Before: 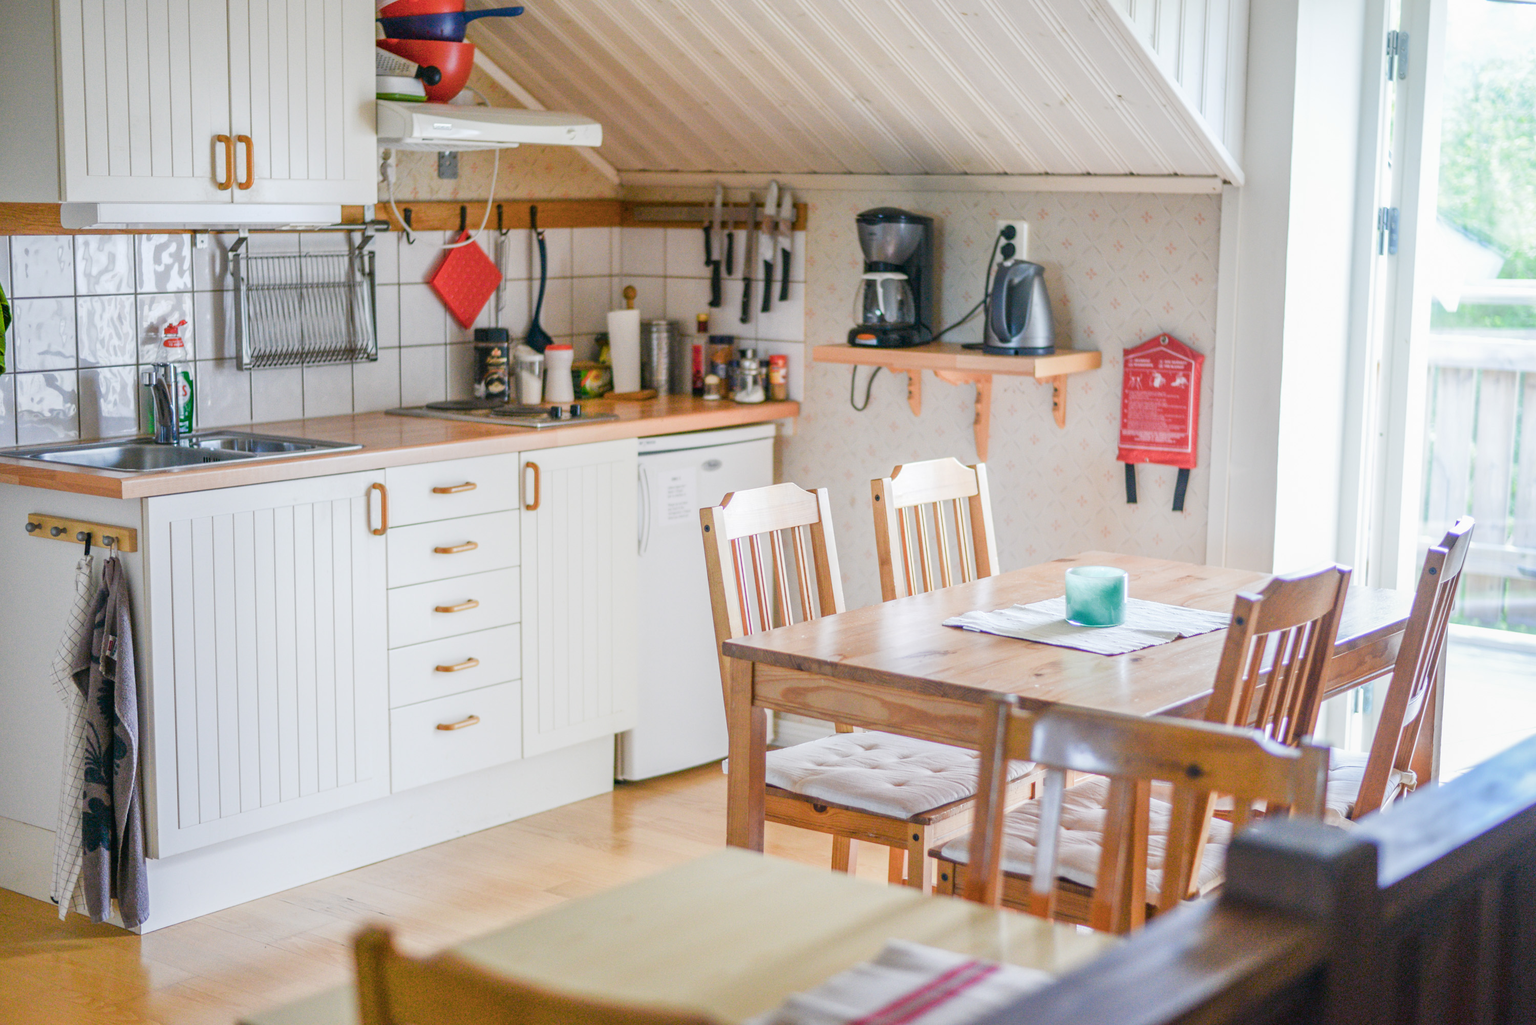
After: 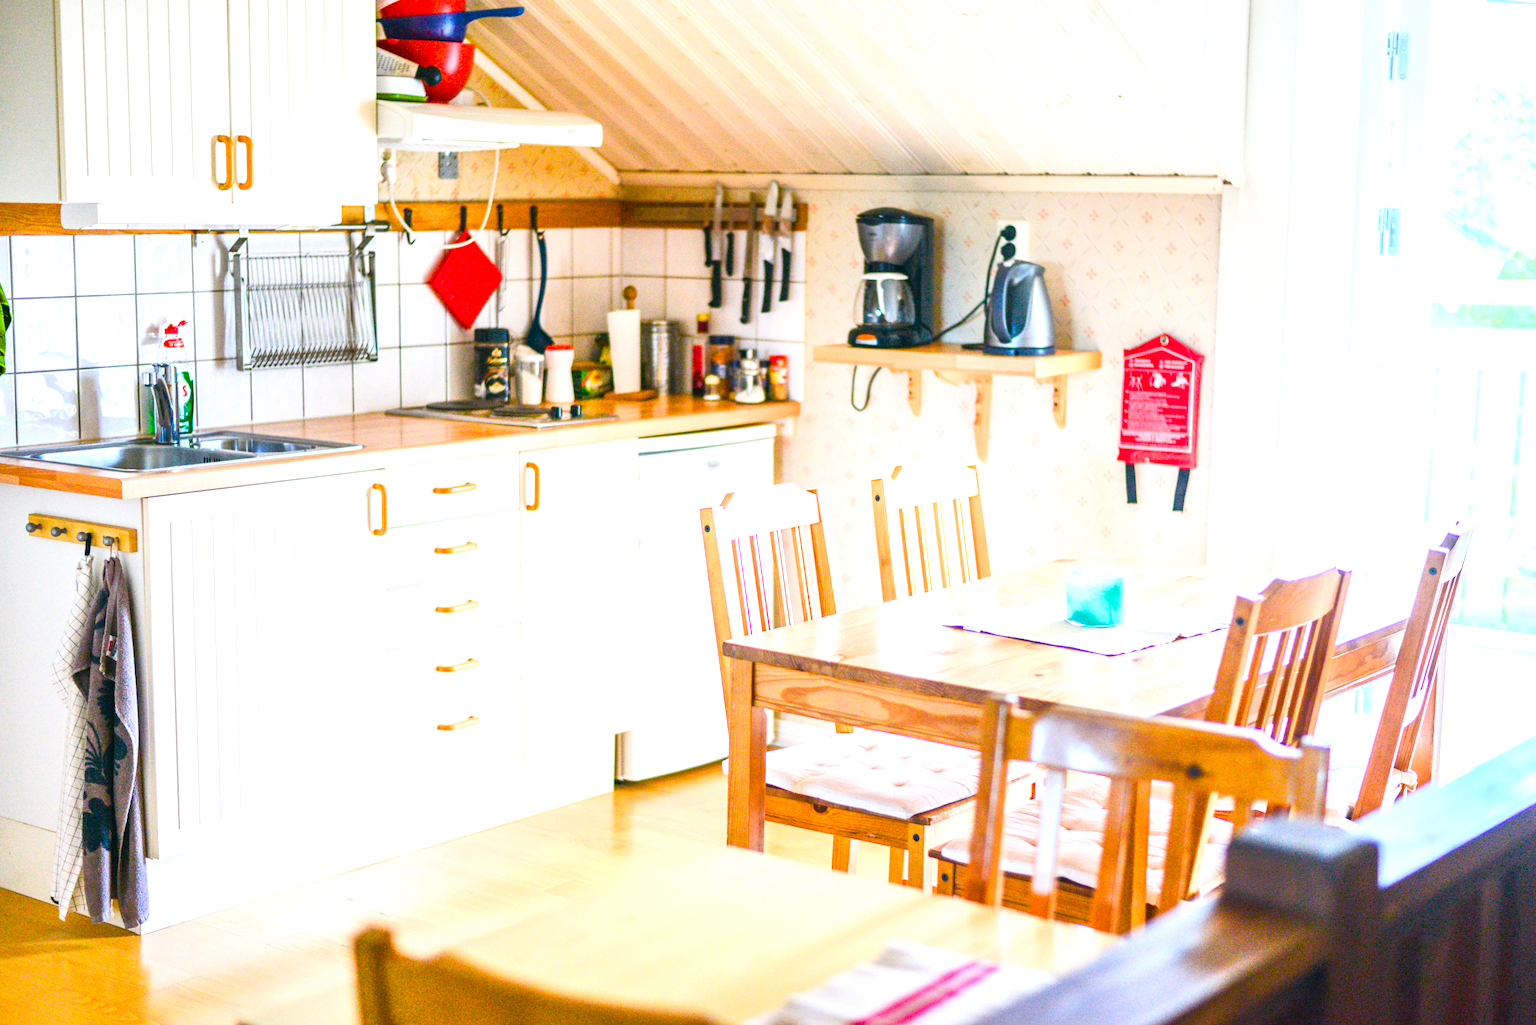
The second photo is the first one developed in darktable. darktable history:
contrast brightness saturation: contrast 0.199, brightness 0.167, saturation 0.218
color balance rgb: shadows lift › hue 87.8°, perceptual saturation grading › global saturation 54.09%, perceptual saturation grading › highlights -50.211%, perceptual saturation grading › mid-tones 40.604%, perceptual saturation grading › shadows 30.465%, perceptual brilliance grading › highlights 14.25%, perceptual brilliance grading › shadows -18.286%
exposure: black level correction 0, exposure 0.5 EV, compensate highlight preservation false
